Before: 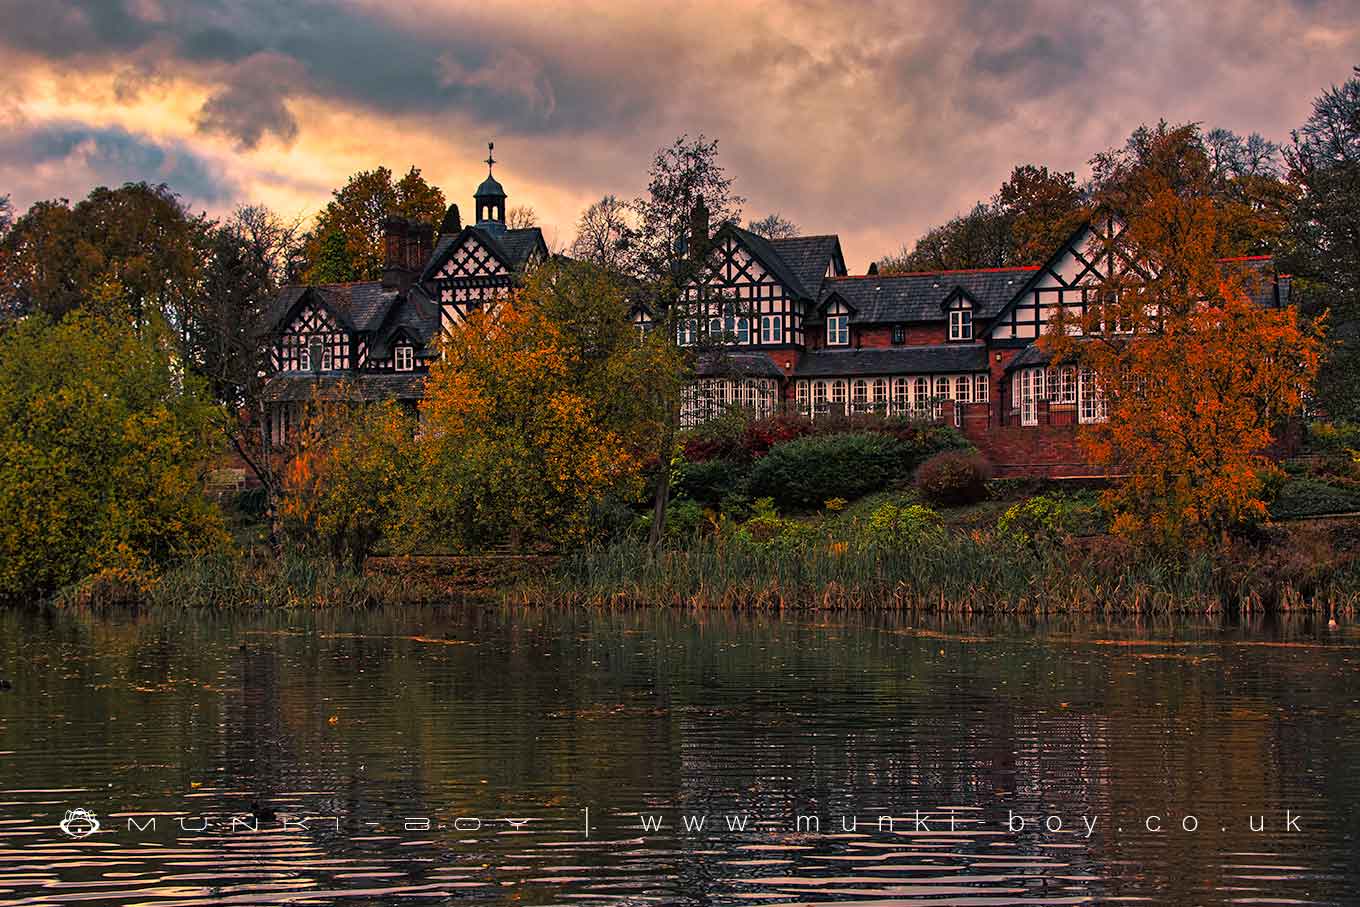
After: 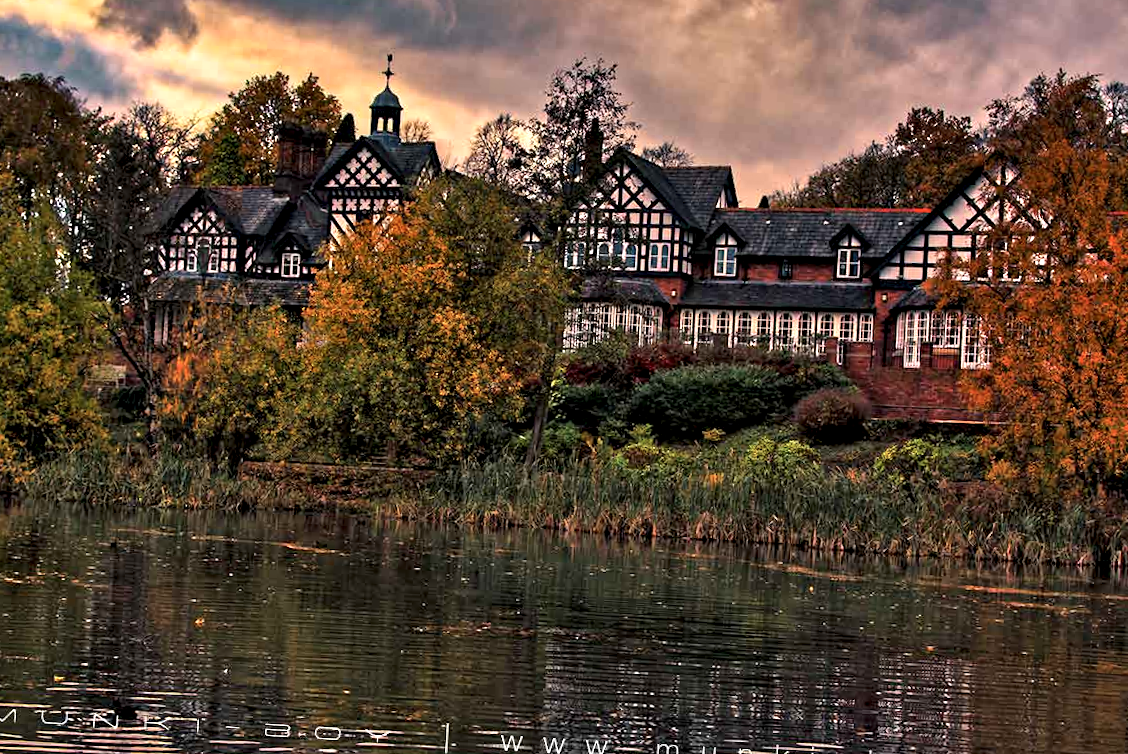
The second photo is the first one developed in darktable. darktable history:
shadows and highlights: shadows 29.74, highlights -30.3, low approximation 0.01, soften with gaussian
crop and rotate: angle -3.26°, left 5.31%, top 5.218%, right 4.756%, bottom 4.619%
contrast equalizer: octaves 7, y [[0.511, 0.558, 0.631, 0.632, 0.559, 0.512], [0.5 ×6], [0.507, 0.559, 0.627, 0.644, 0.647, 0.647], [0 ×6], [0 ×6]]
